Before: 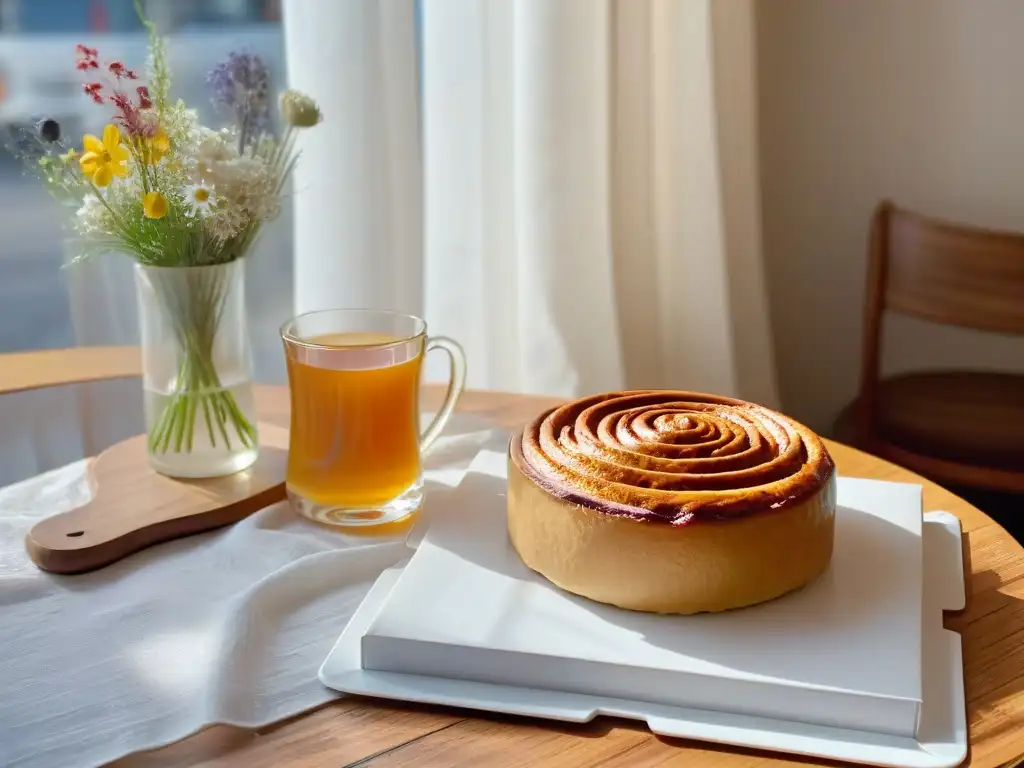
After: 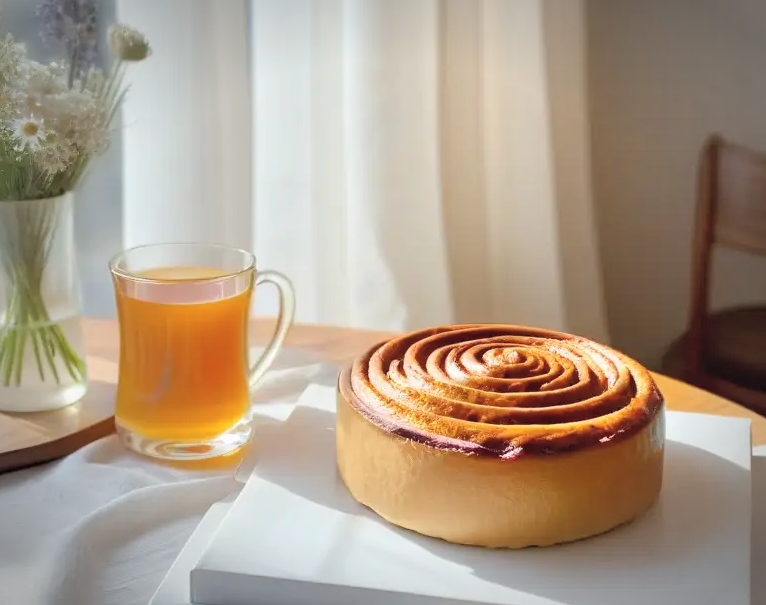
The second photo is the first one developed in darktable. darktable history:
tone equalizer: on, module defaults
contrast brightness saturation: brightness 0.15
crop: left 16.768%, top 8.653%, right 8.362%, bottom 12.485%
vignetting: automatic ratio true
